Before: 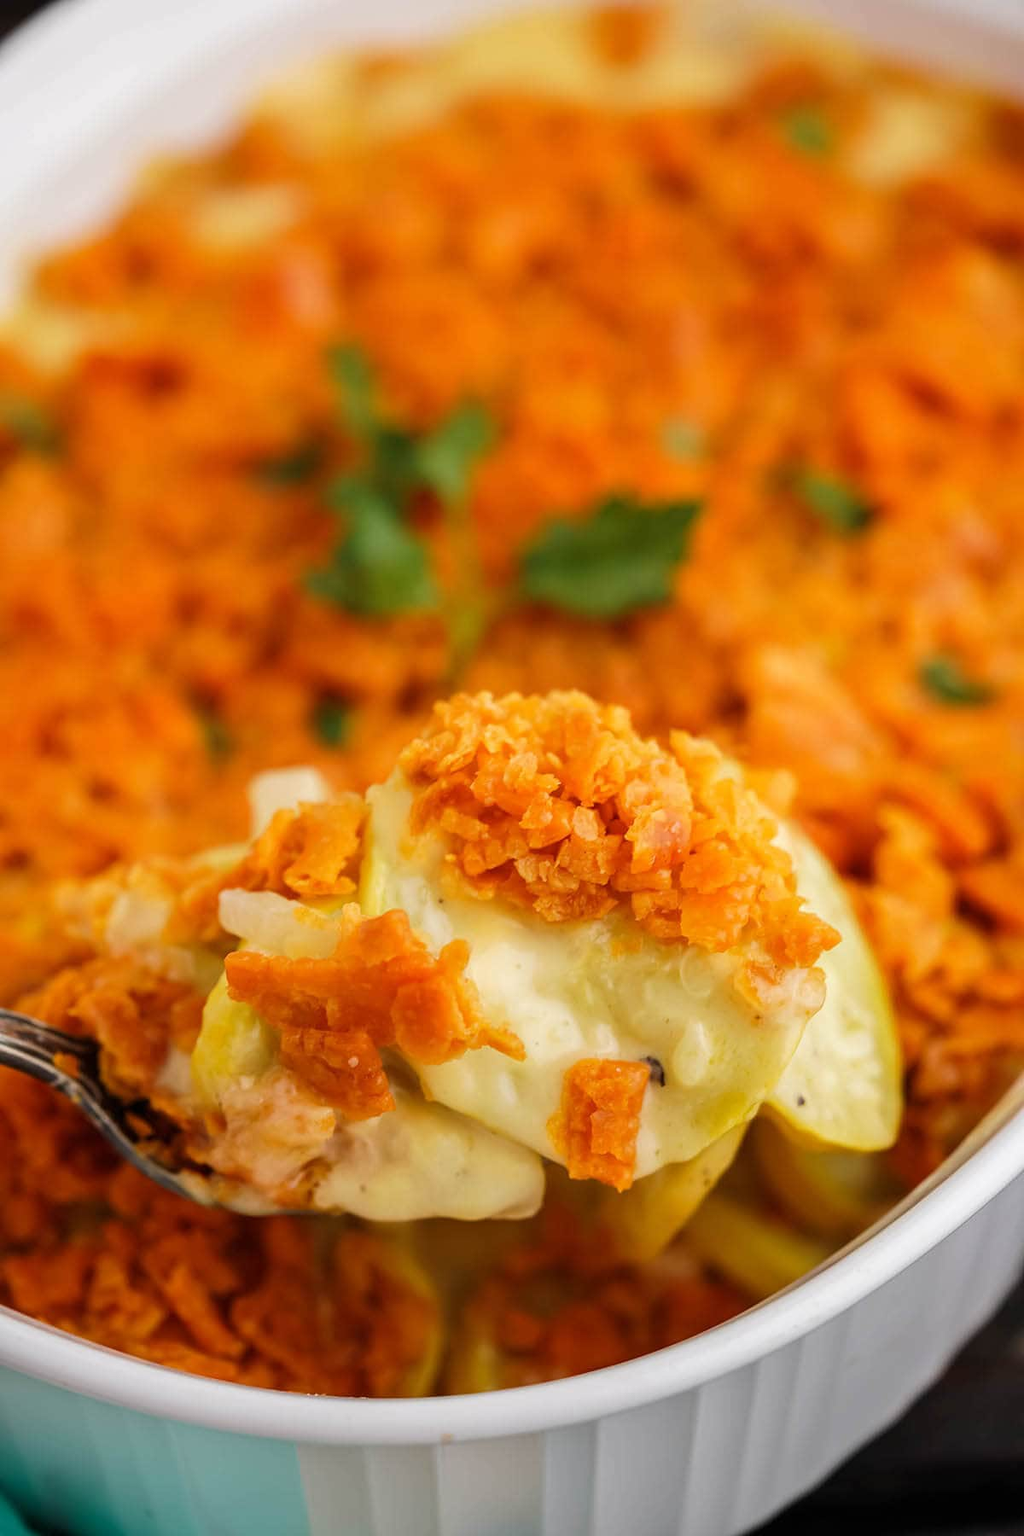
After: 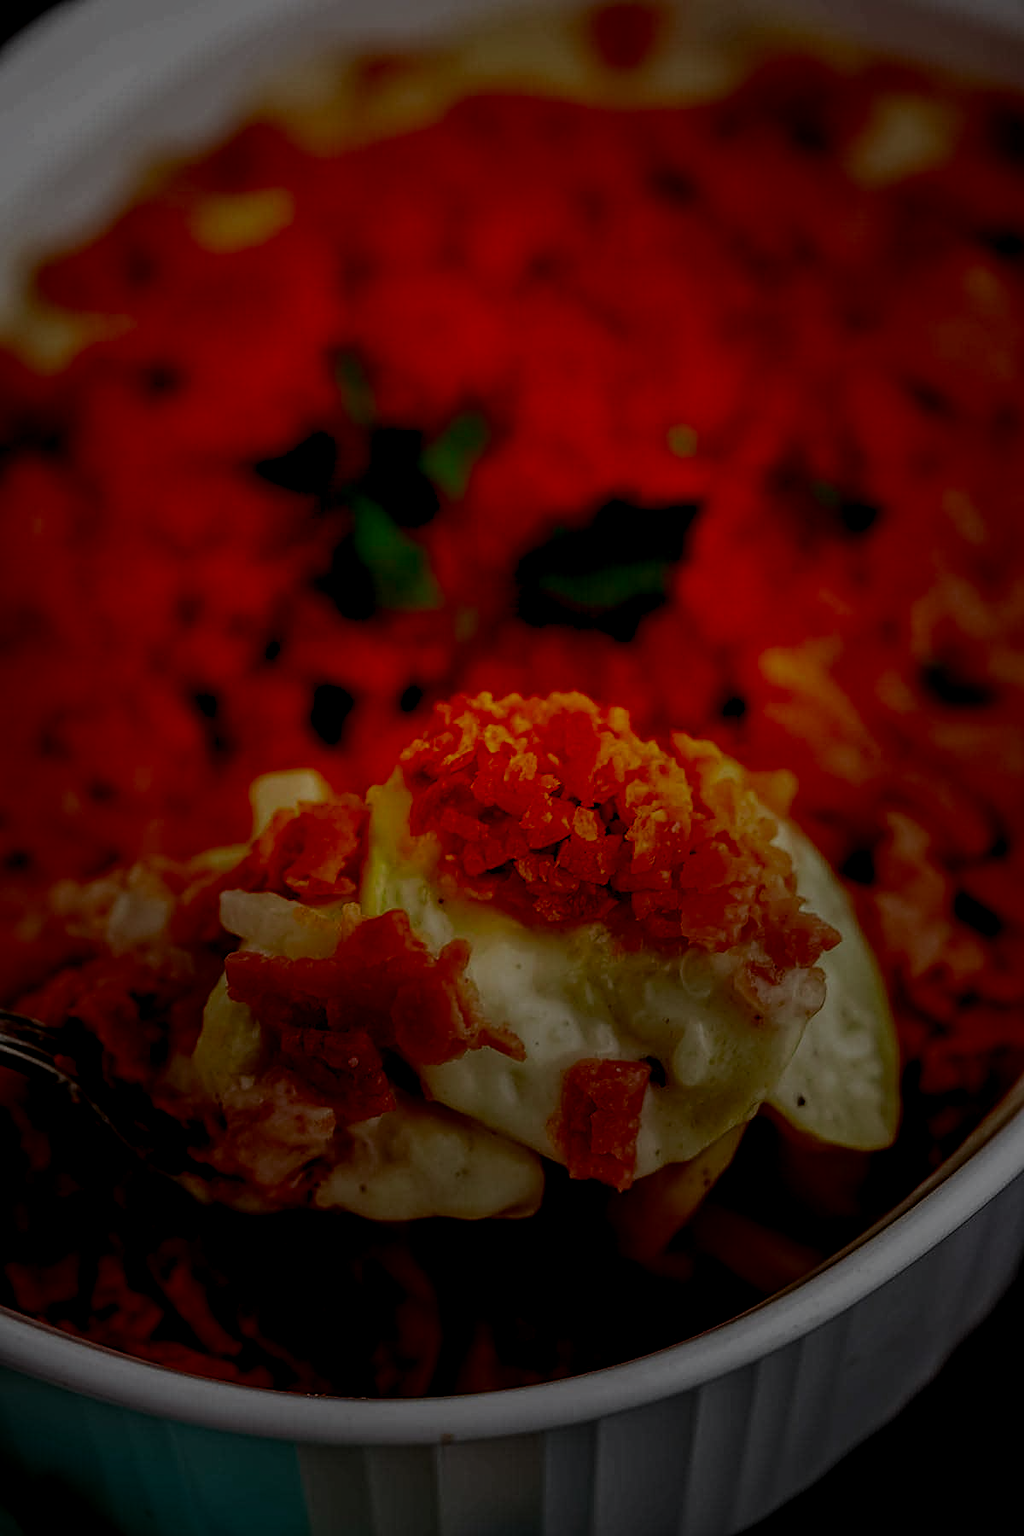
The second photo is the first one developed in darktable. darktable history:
levels: levels [0.026, 0.507, 0.987]
exposure: black level correction 0.002, compensate exposure bias true, compensate highlight preservation false
local contrast: on, module defaults
contrast brightness saturation: brightness -1, saturation 0.985
filmic rgb: black relative exposure -7.65 EV, white relative exposure 4.56 EV, threshold 5.96 EV, hardness 3.61, contrast 1.106, enable highlight reconstruction true
haze removal: compatibility mode true
sharpen: amount 0.466
vignetting: fall-off start 30.57%, fall-off radius 34.58%, center (-0.065, -0.305)
